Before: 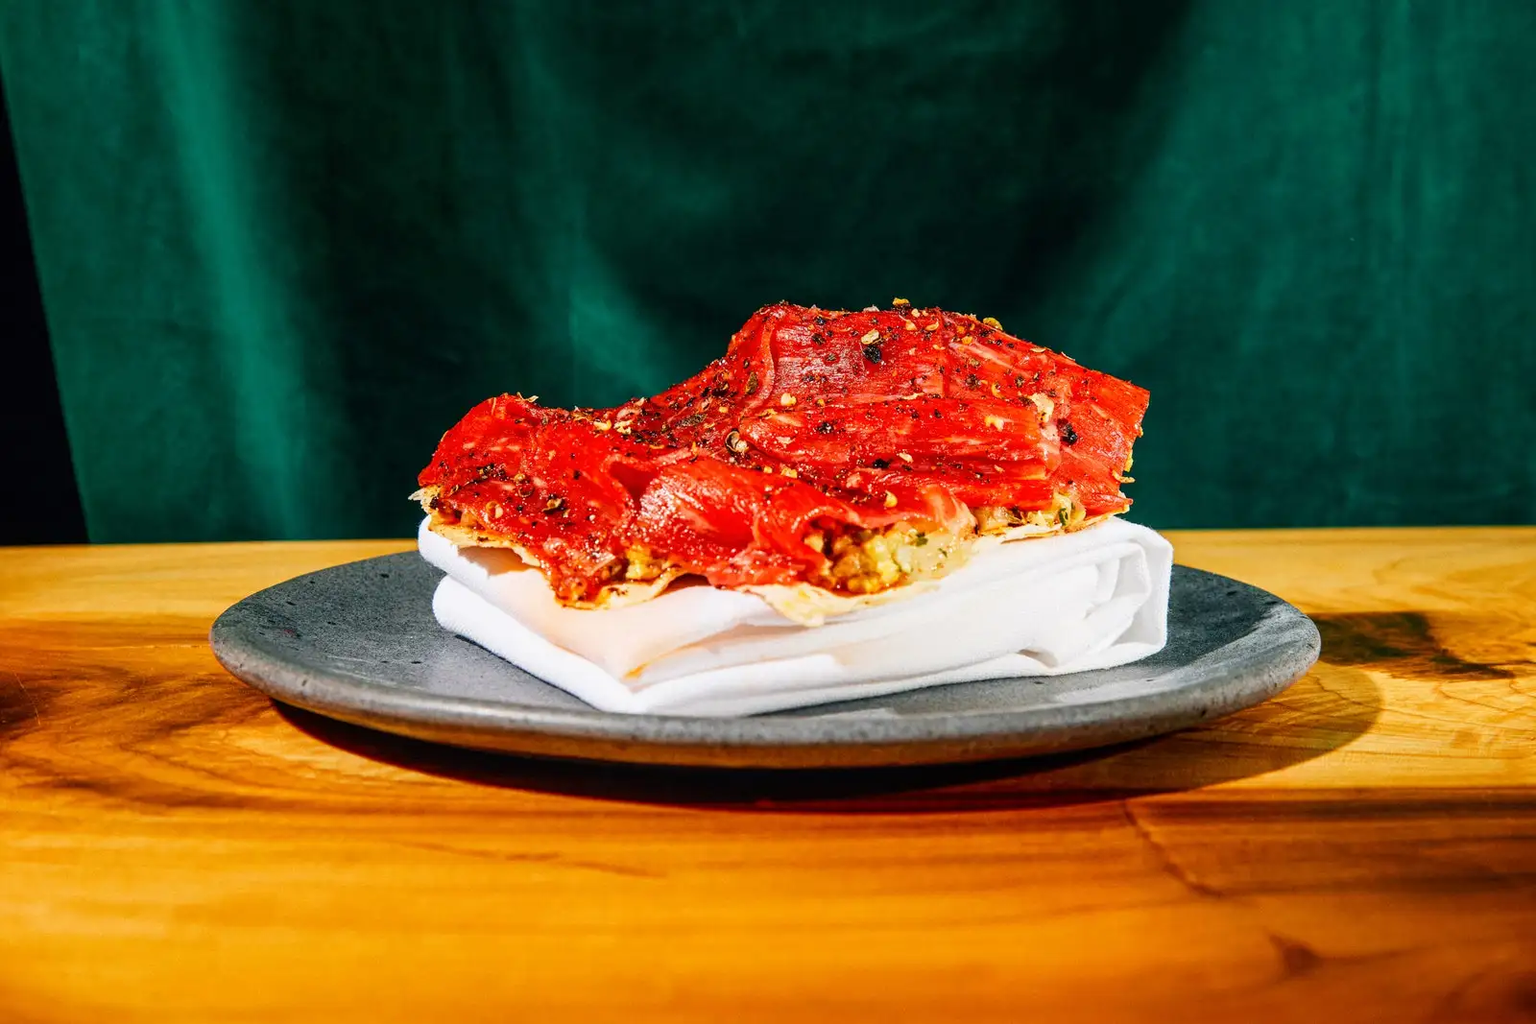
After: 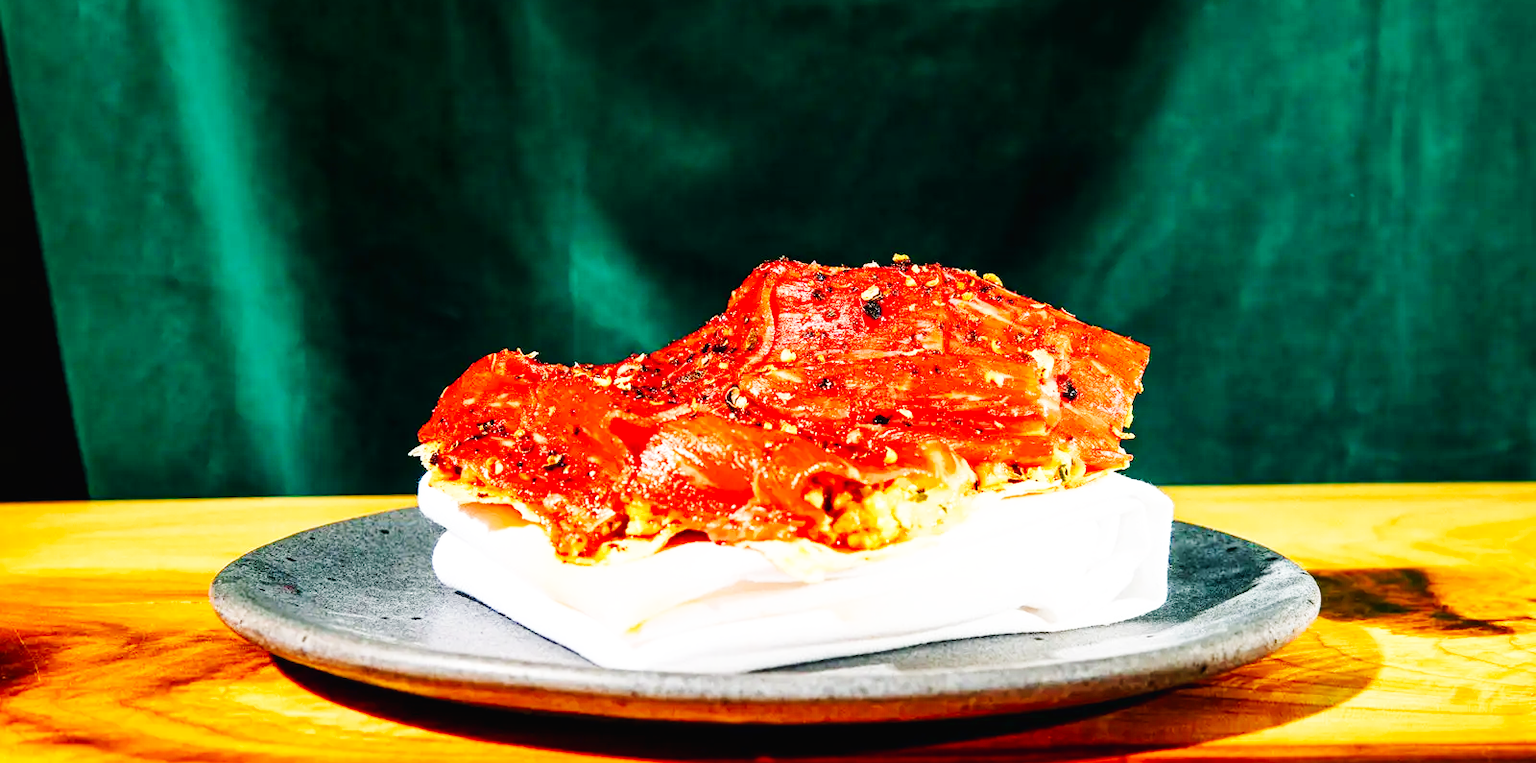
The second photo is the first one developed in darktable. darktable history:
crop: top 4.366%, bottom 21.09%
base curve: curves: ch0 [(0, 0.003) (0.001, 0.002) (0.006, 0.004) (0.02, 0.022) (0.048, 0.086) (0.094, 0.234) (0.162, 0.431) (0.258, 0.629) (0.385, 0.8) (0.548, 0.918) (0.751, 0.988) (1, 1)], preserve colors none
